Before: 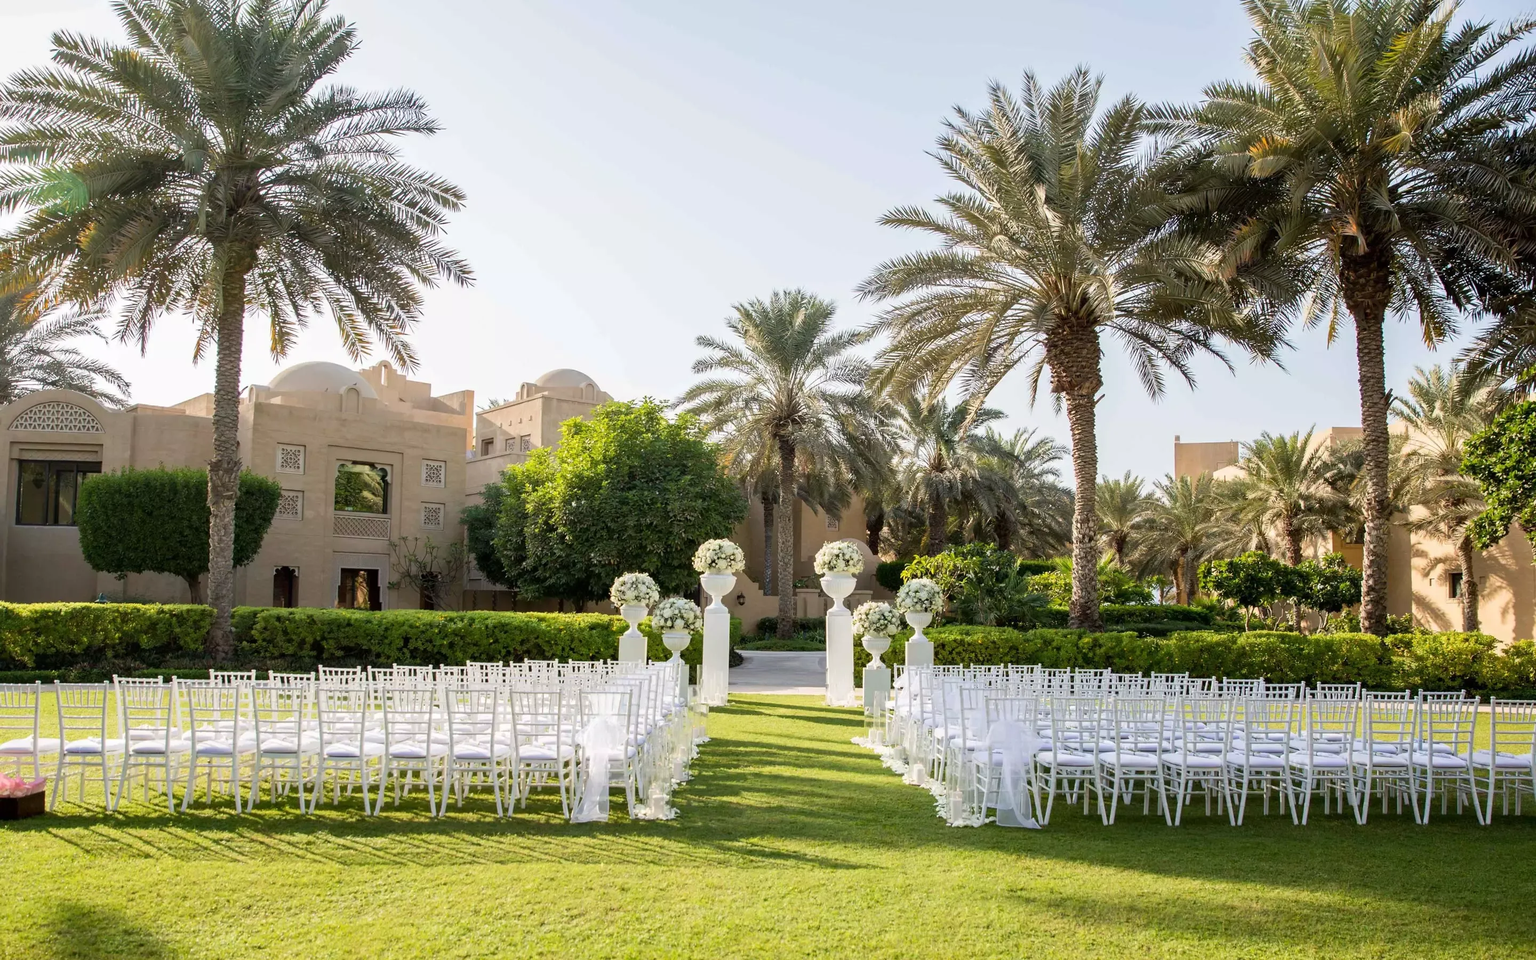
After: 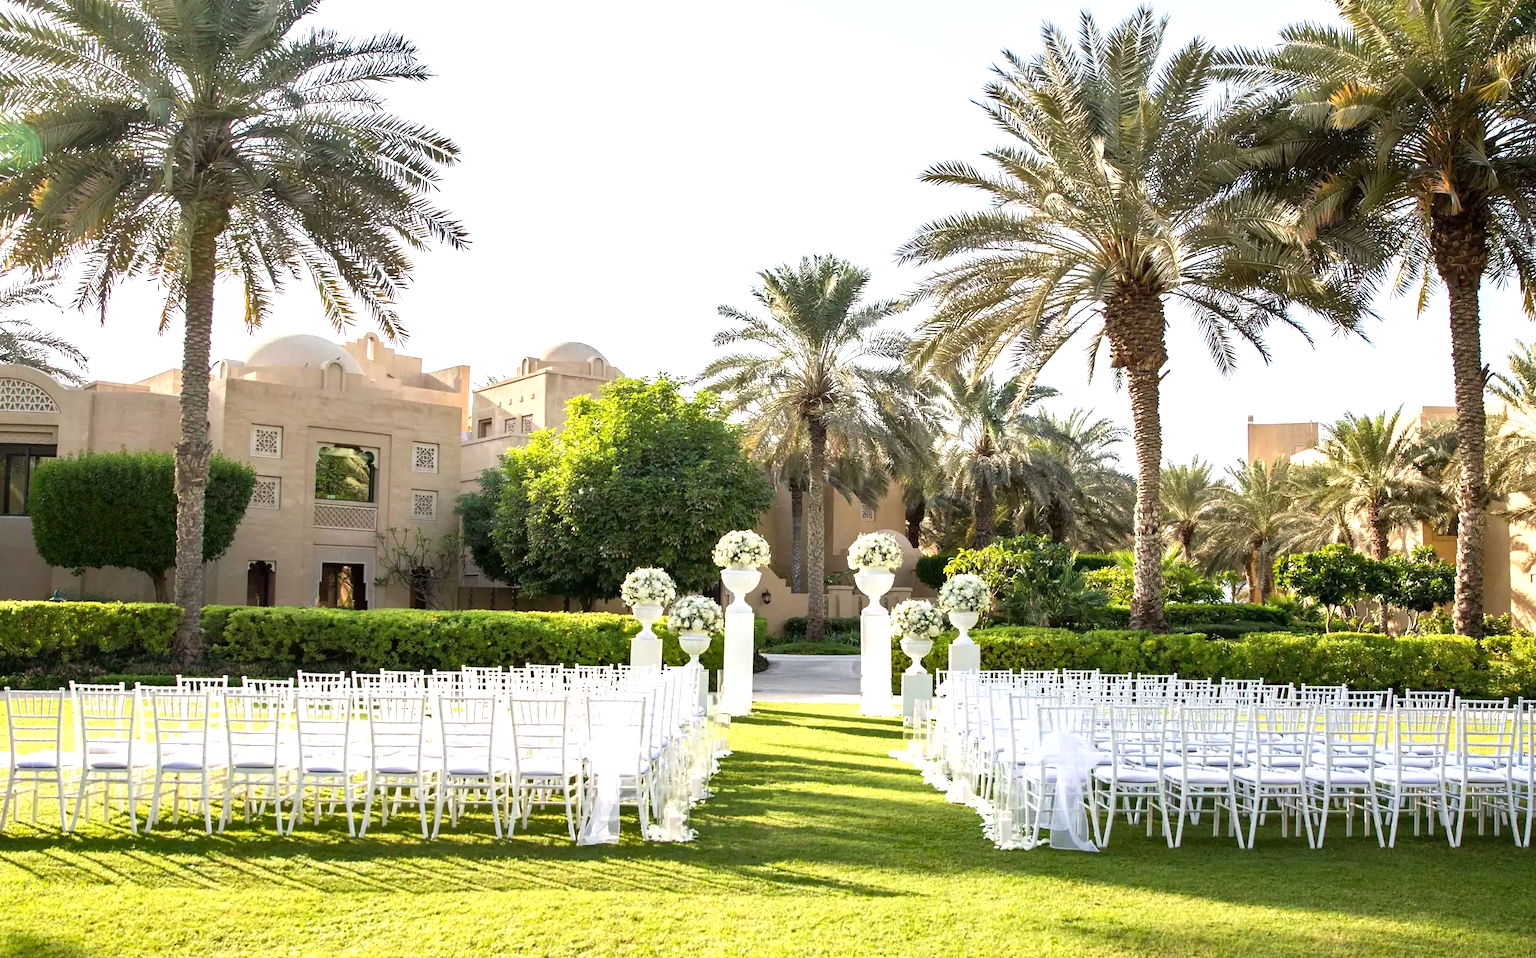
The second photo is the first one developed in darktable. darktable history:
shadows and highlights: shadows -87.65, highlights -35.78, soften with gaussian
exposure: black level correction 0, exposure 0.703 EV, compensate exposure bias true, compensate highlight preservation false
crop: left 3.322%, top 6.432%, right 6.545%, bottom 3.296%
